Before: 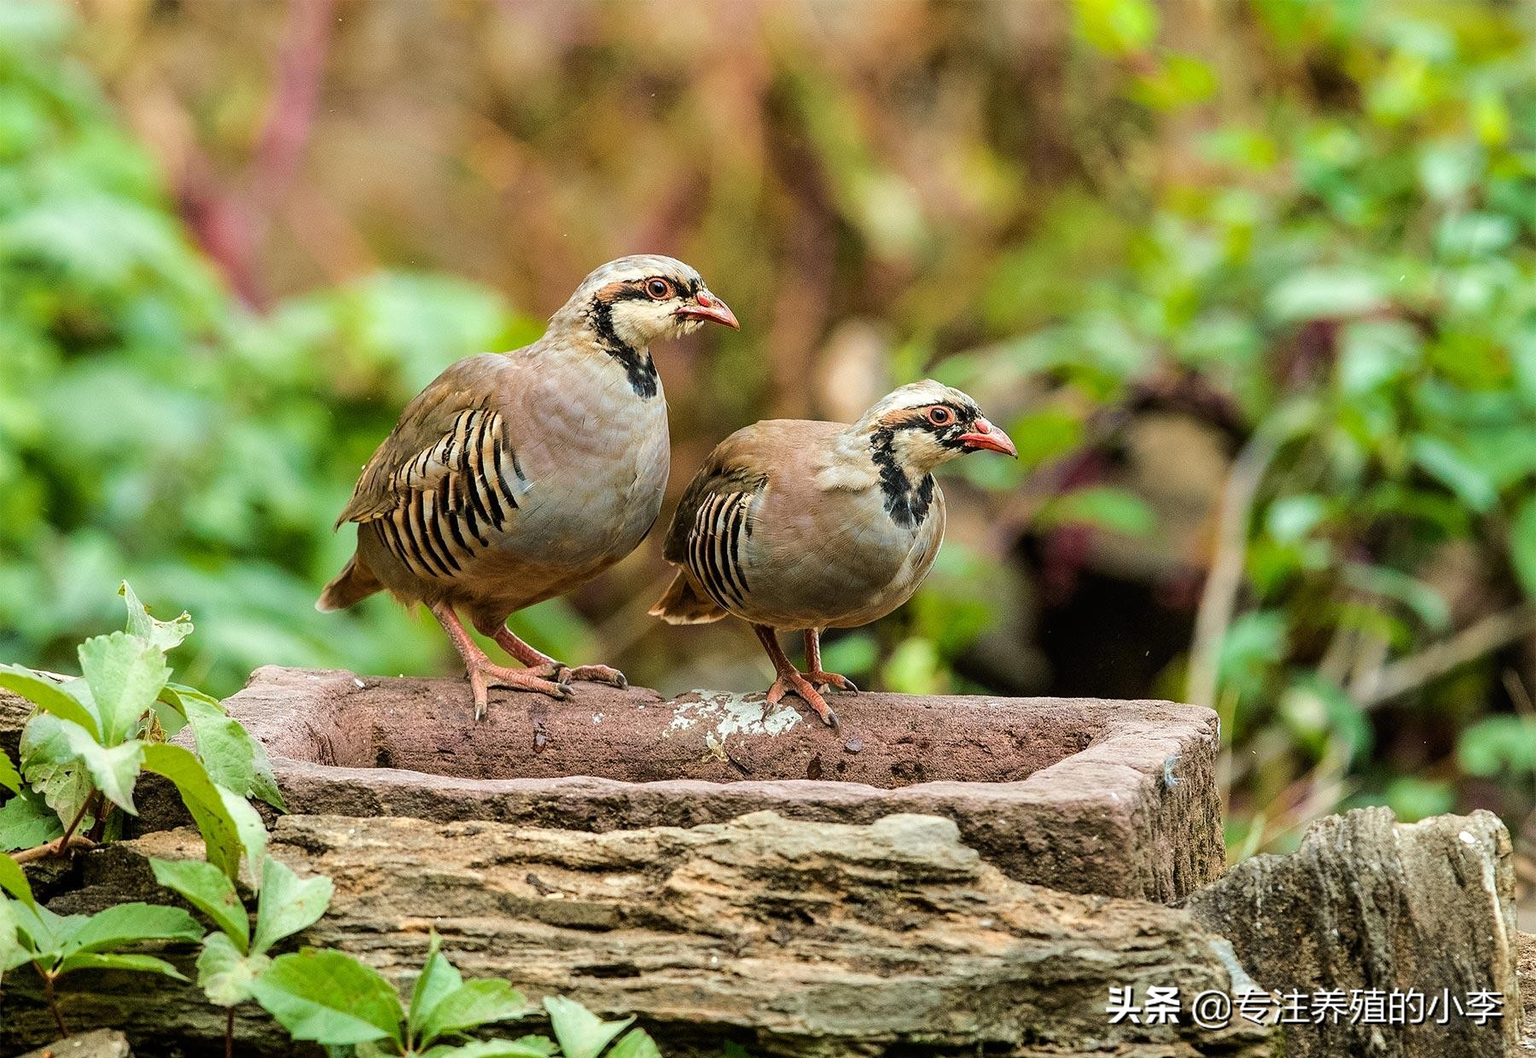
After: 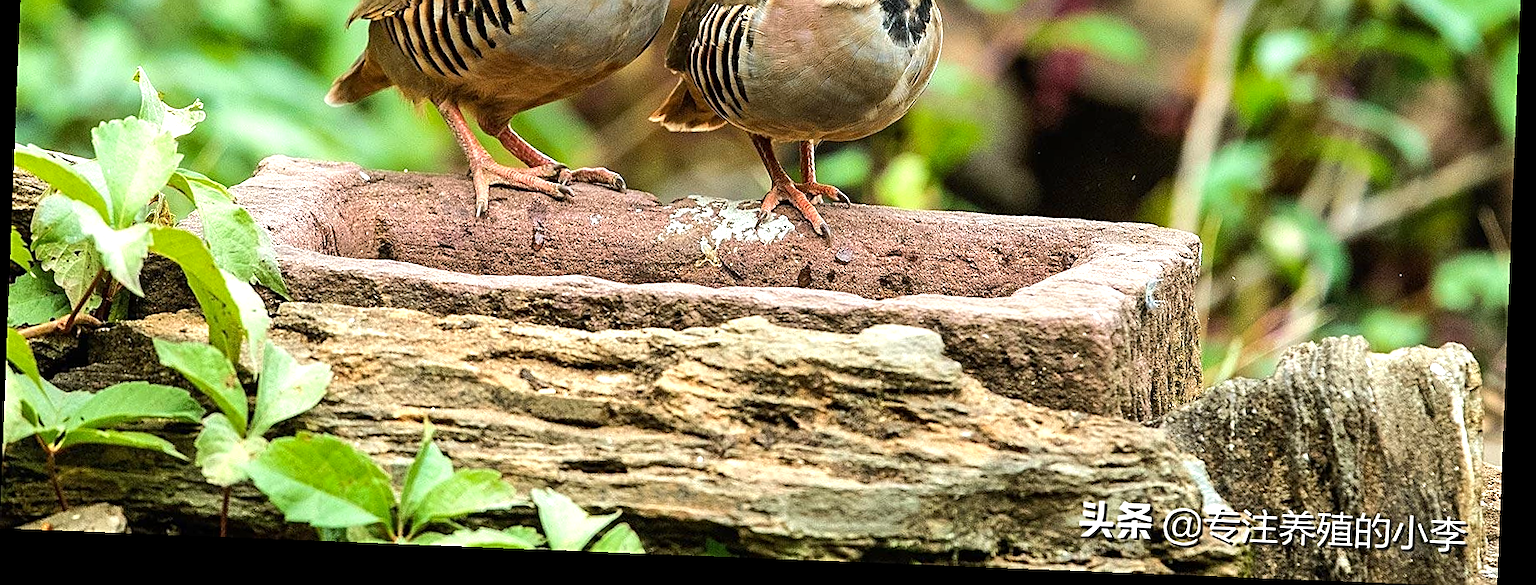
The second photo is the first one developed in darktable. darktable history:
exposure: exposure 0.6 EV, compensate highlight preservation false
sharpen: on, module defaults
rotate and perspective: rotation 2.27°, automatic cropping off
color correction: highlights a* 0.003, highlights b* -0.283
color zones: curves: ch1 [(0, 0.523) (0.143, 0.545) (0.286, 0.52) (0.429, 0.506) (0.571, 0.503) (0.714, 0.503) (0.857, 0.508) (1, 0.523)]
crop and rotate: top 46.237%
white balance: red 1, blue 1
